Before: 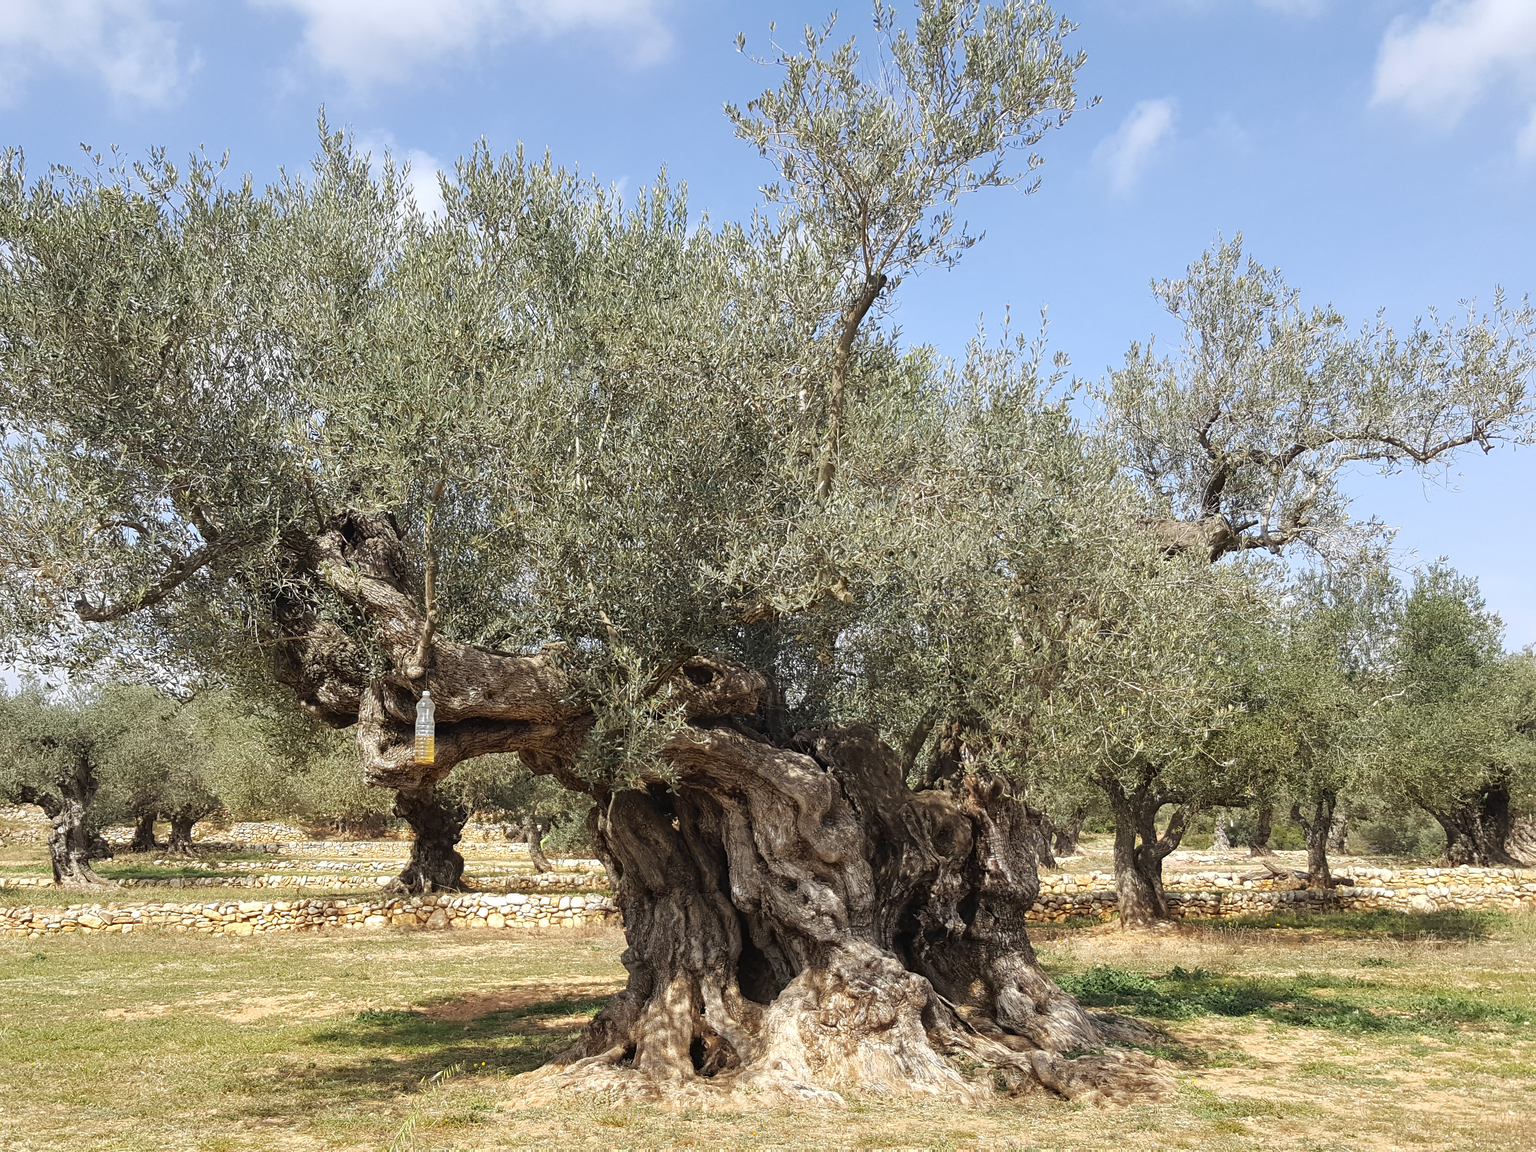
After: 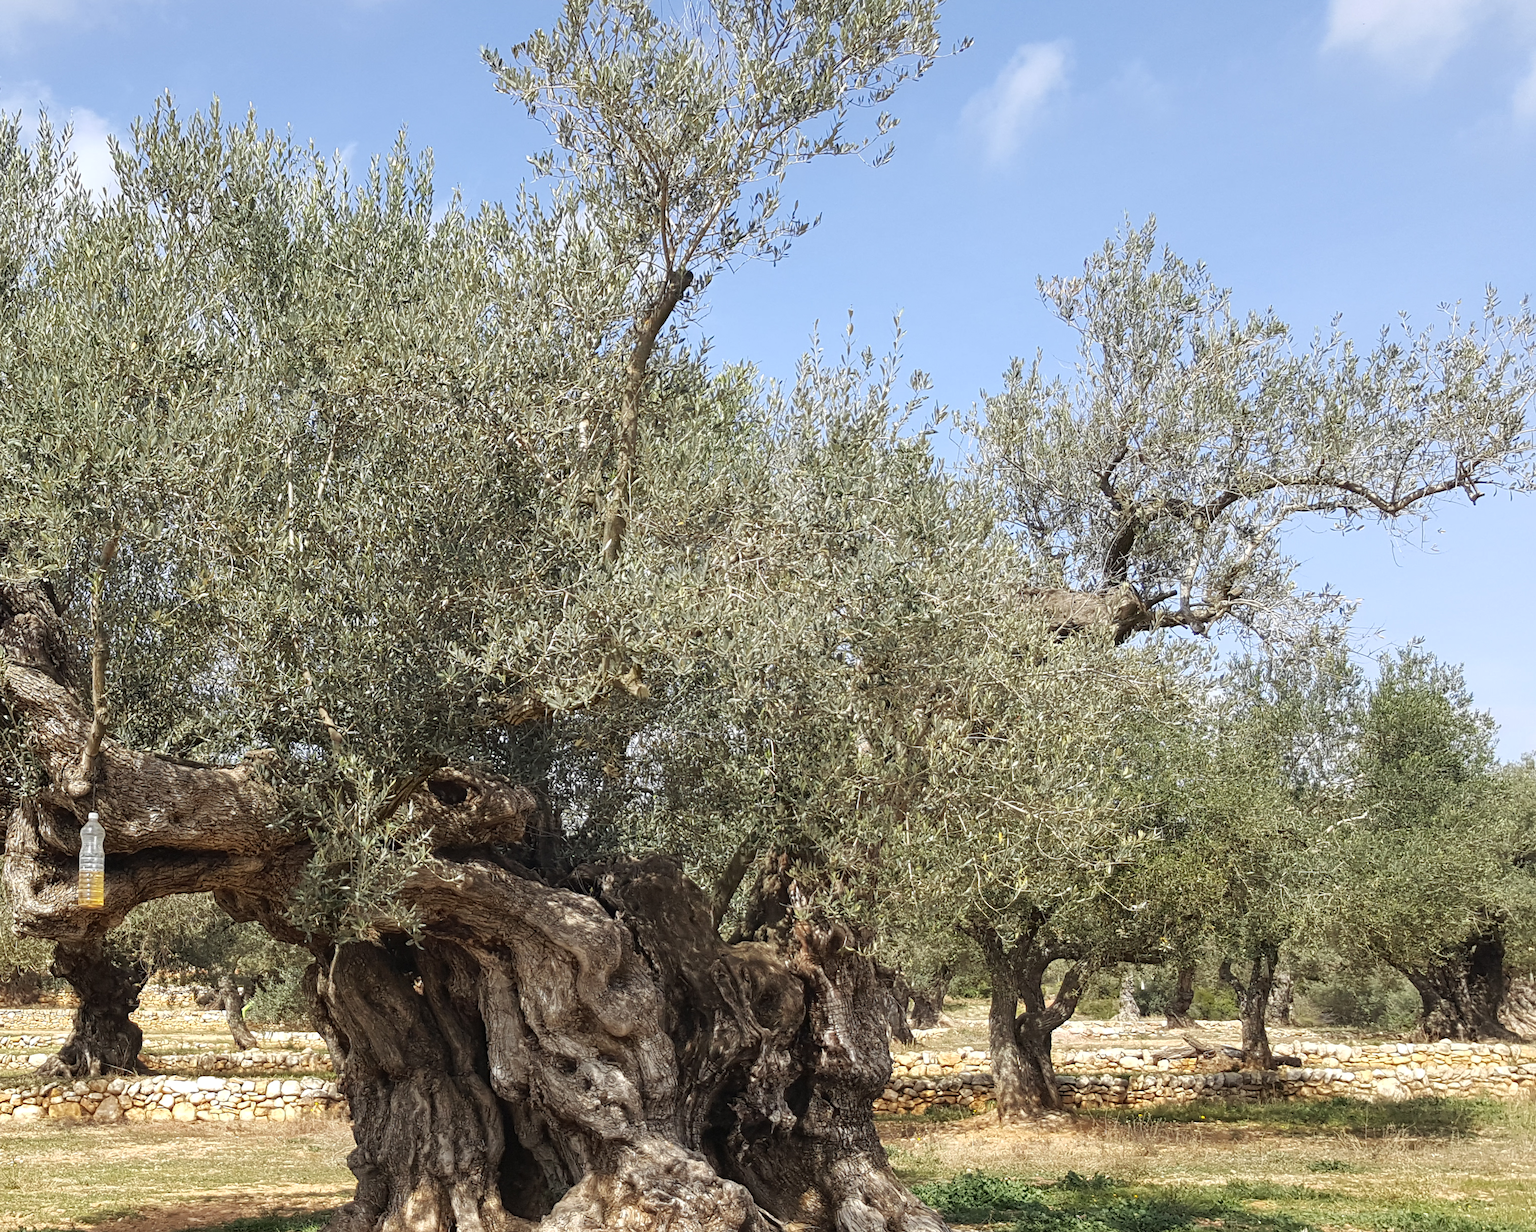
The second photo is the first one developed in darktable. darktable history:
crop: left 23.095%, top 5.827%, bottom 11.854%
shadows and highlights: shadows 12, white point adjustment 1.2, highlights -0.36, soften with gaussian
